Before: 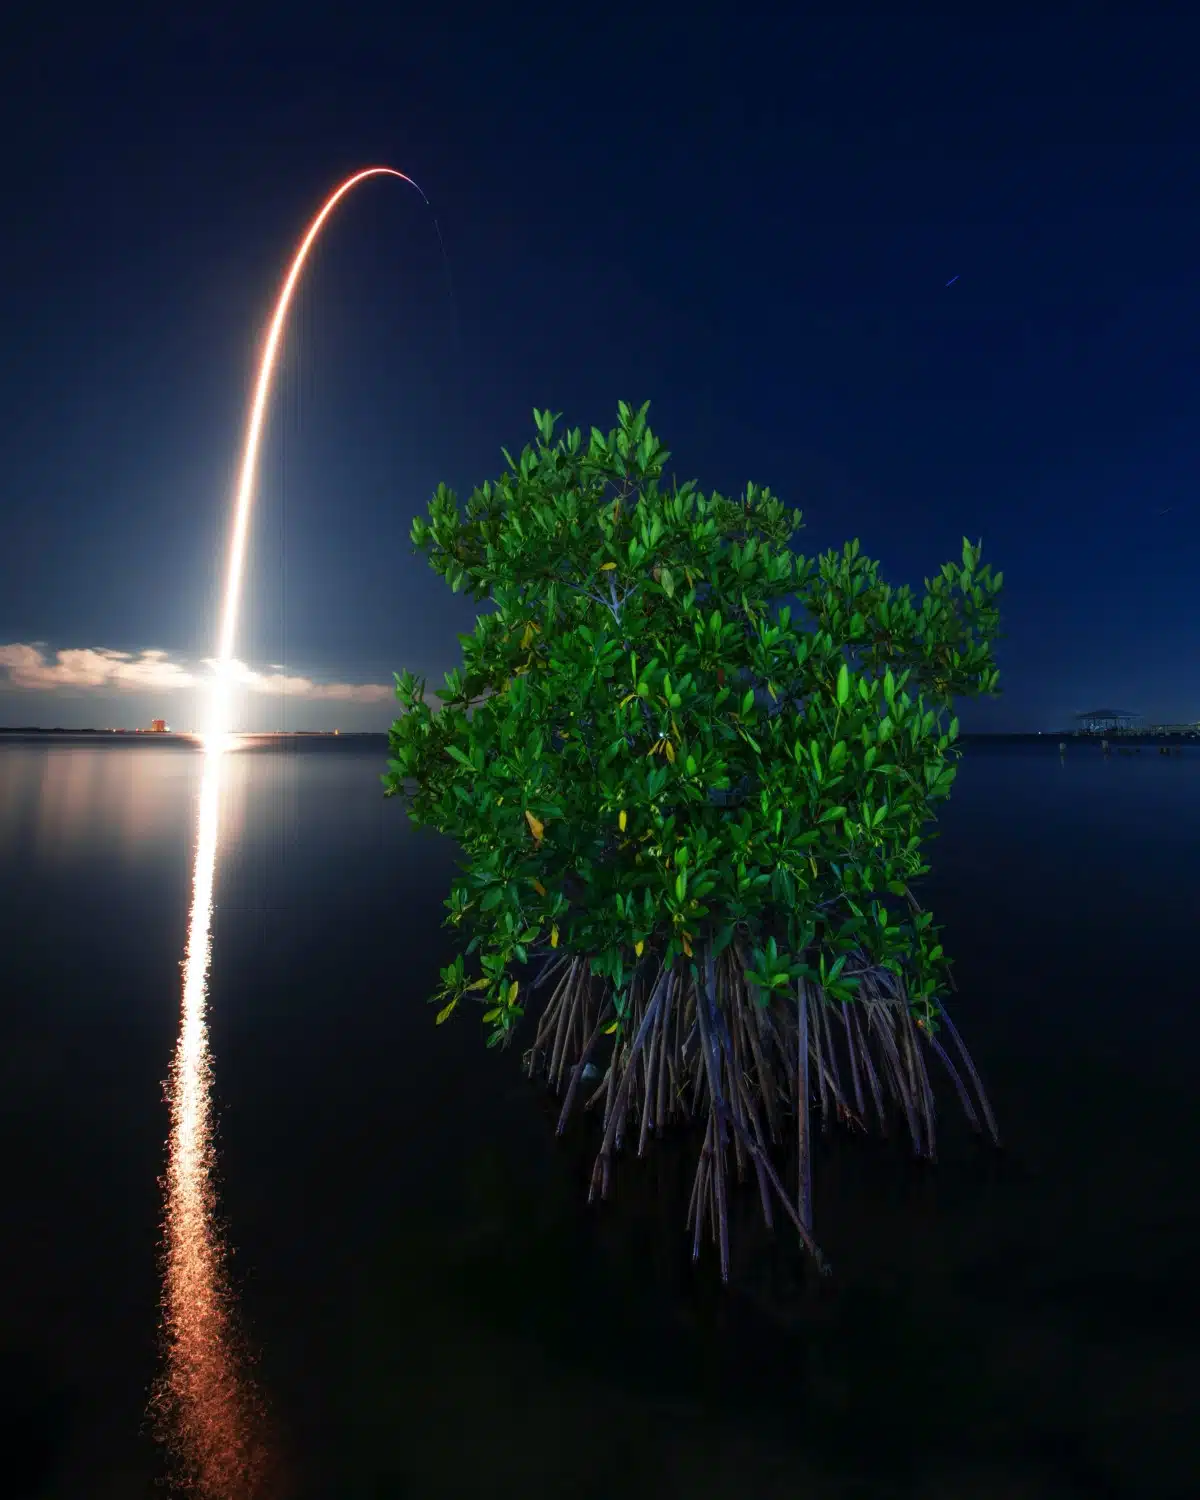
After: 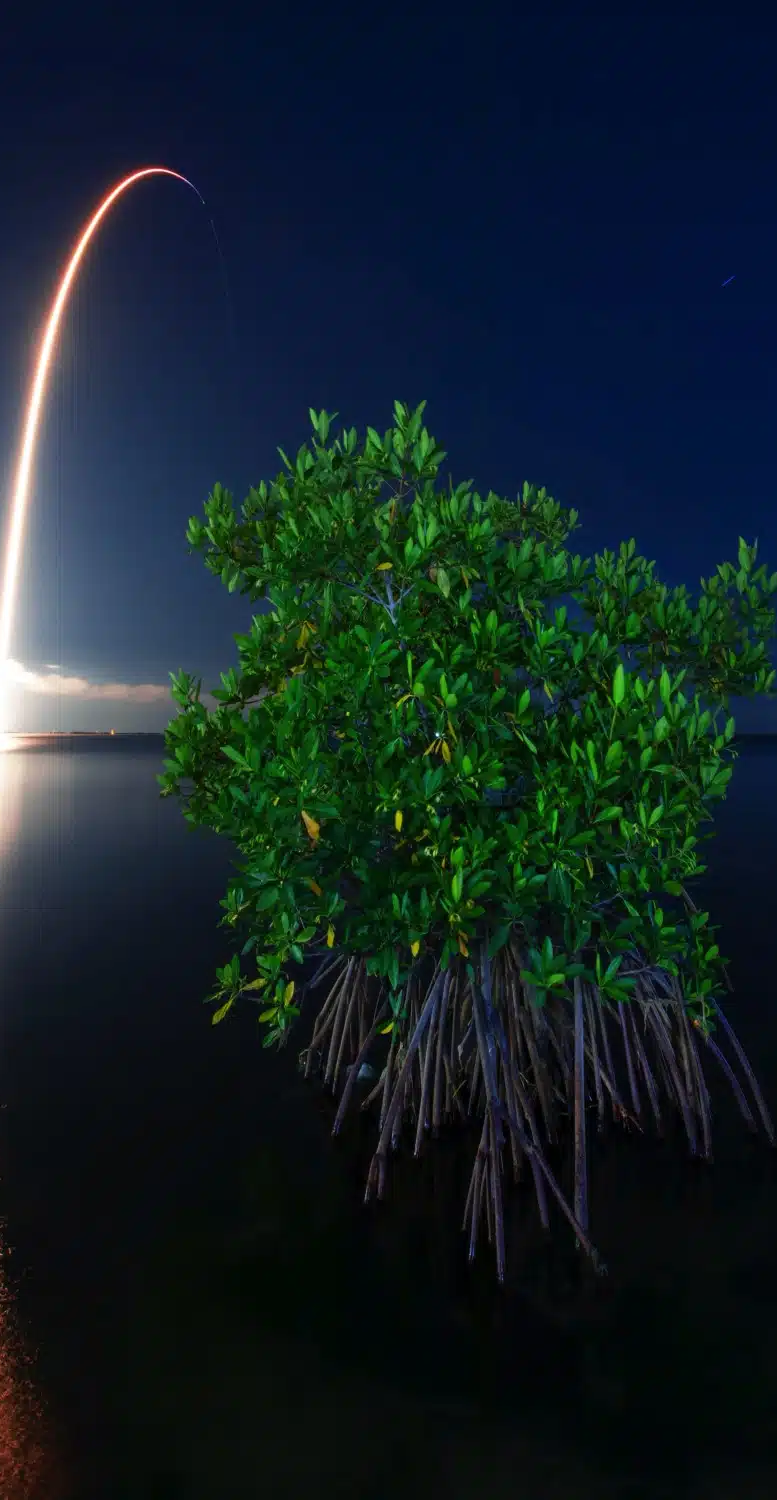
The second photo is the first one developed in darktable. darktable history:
crop and rotate: left 18.724%, right 16.445%
